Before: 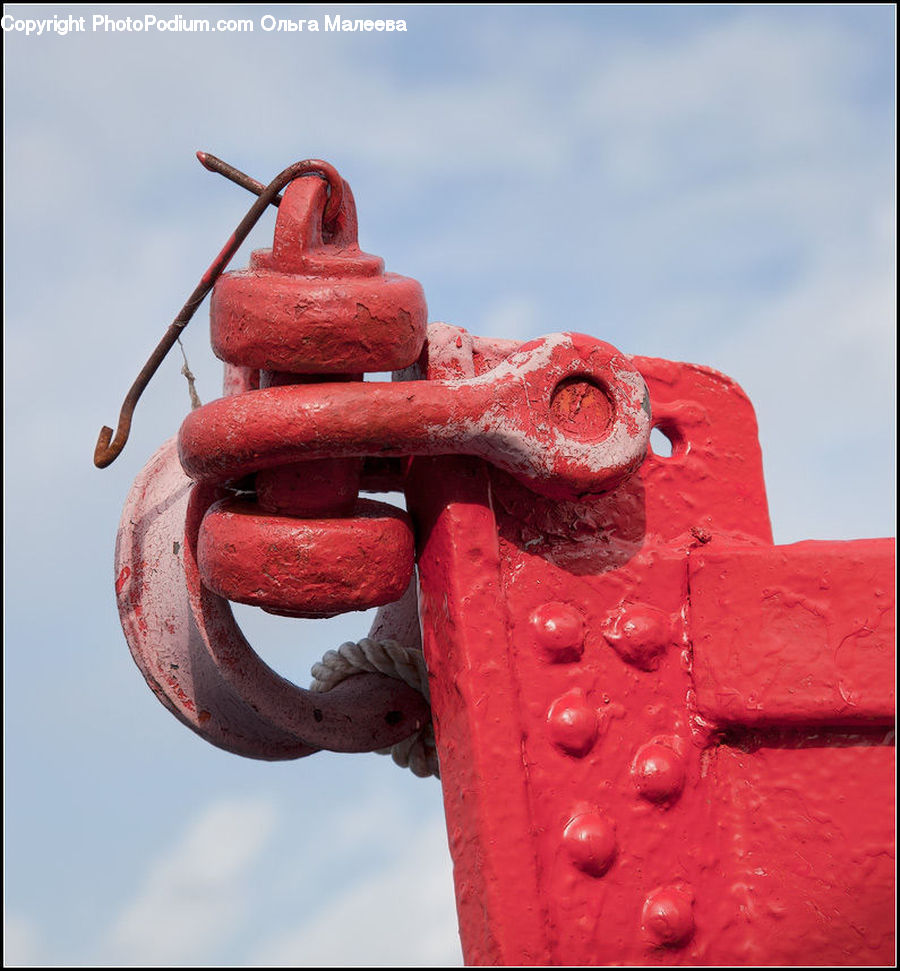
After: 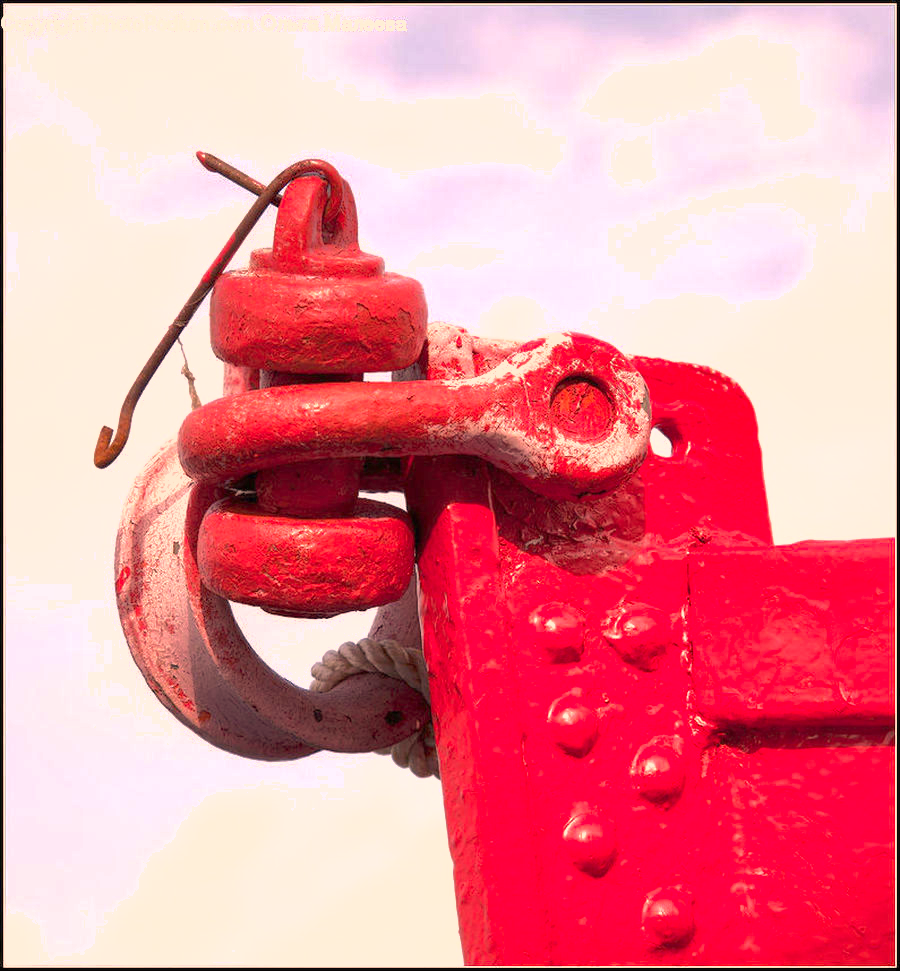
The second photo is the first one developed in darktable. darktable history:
color correction: highlights a* 22.27, highlights b* 21.93
shadows and highlights: on, module defaults
exposure: black level correction 0, exposure 0.9 EV, compensate highlight preservation false
